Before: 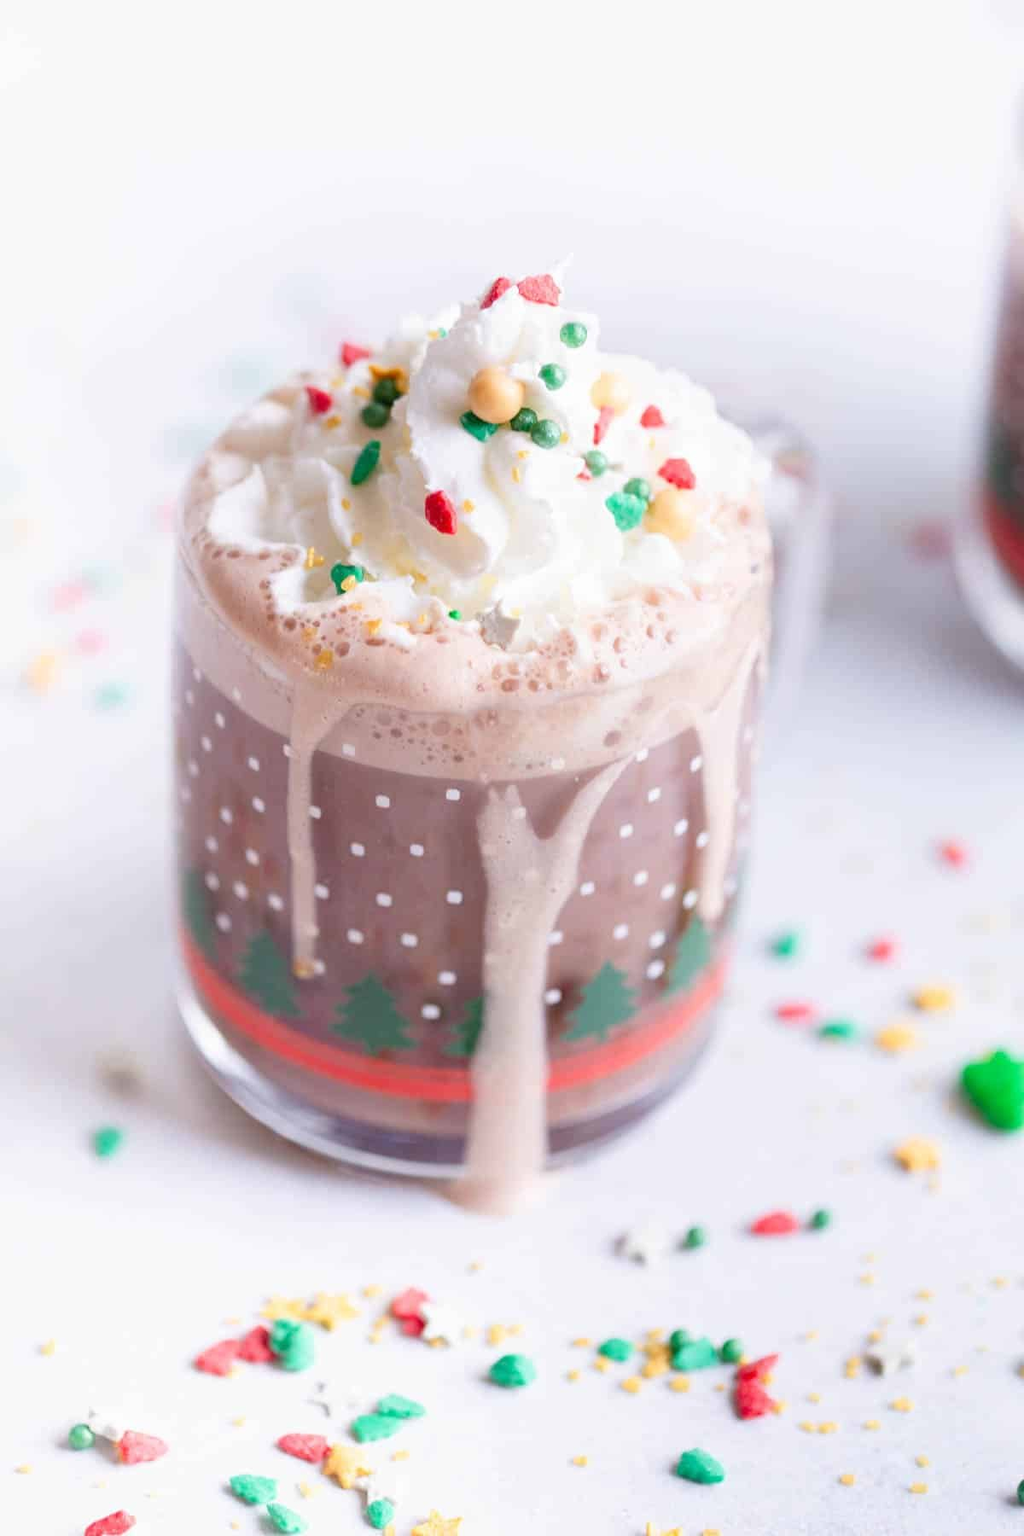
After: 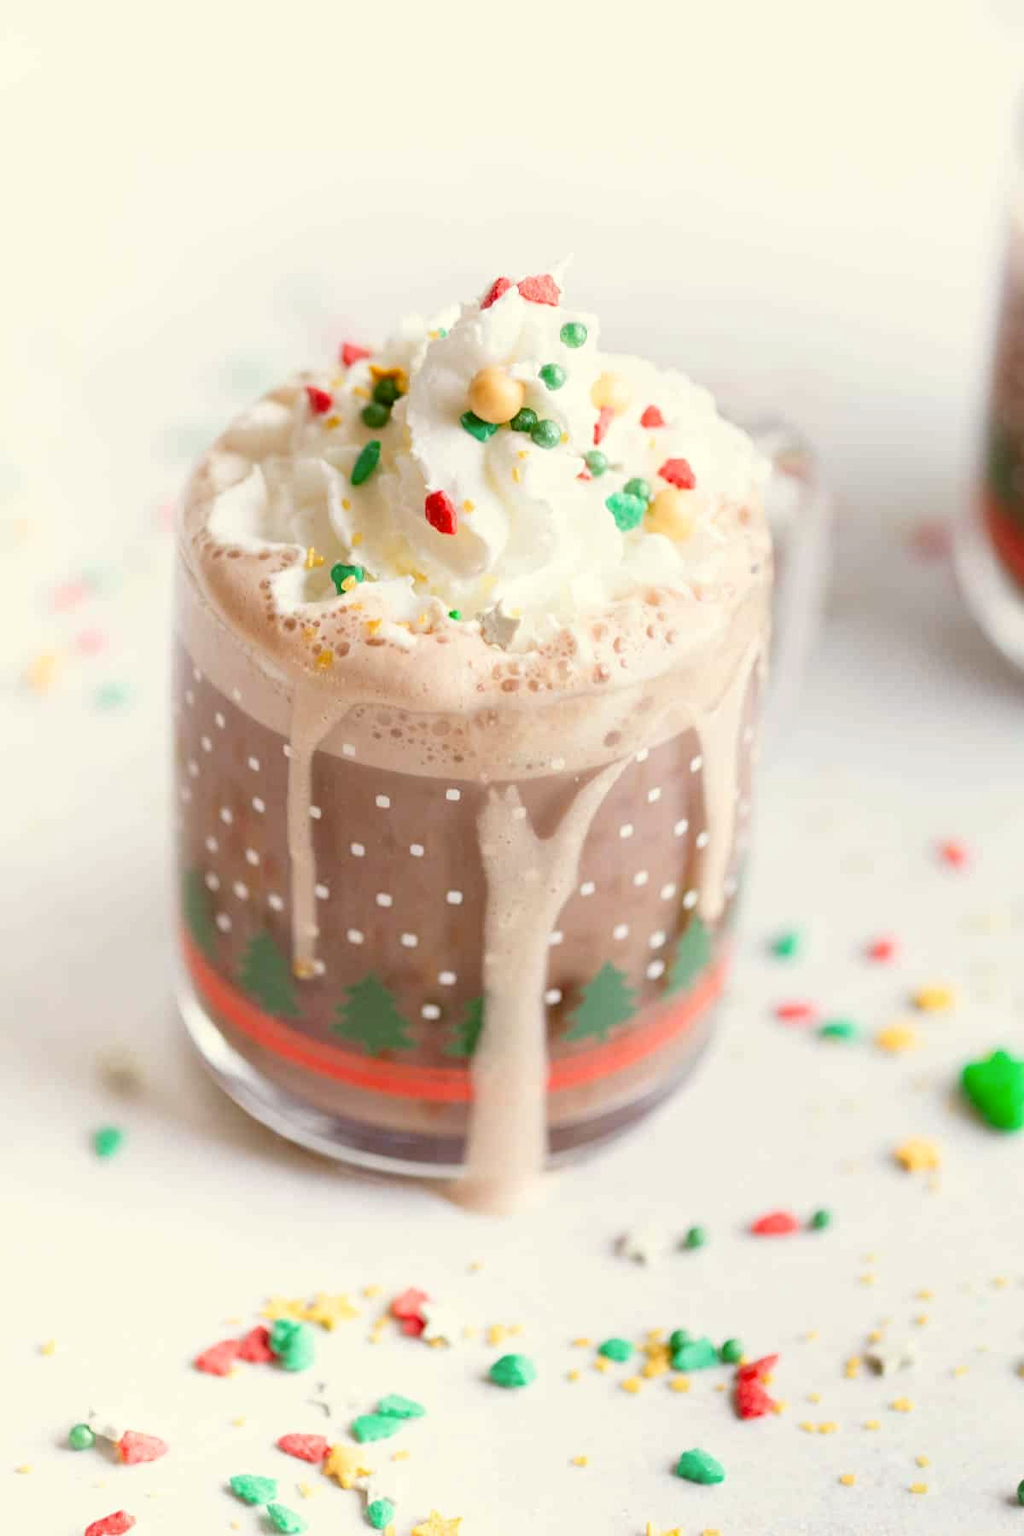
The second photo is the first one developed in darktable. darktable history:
color correction: highlights a* -1.79, highlights b* 9.97, shadows a* 0.509, shadows b* 19.03
